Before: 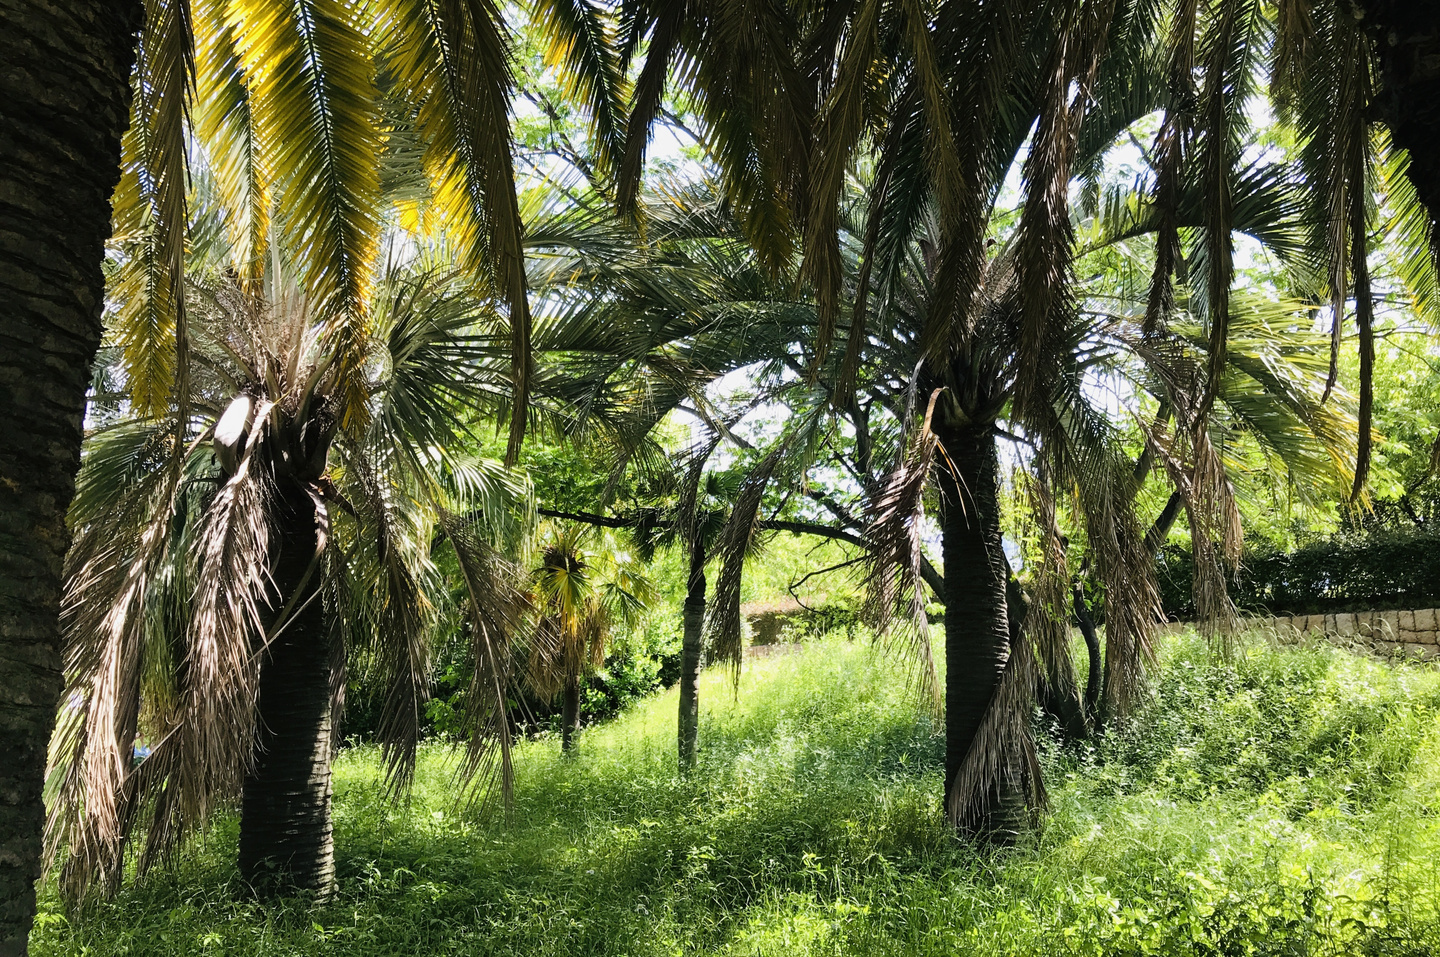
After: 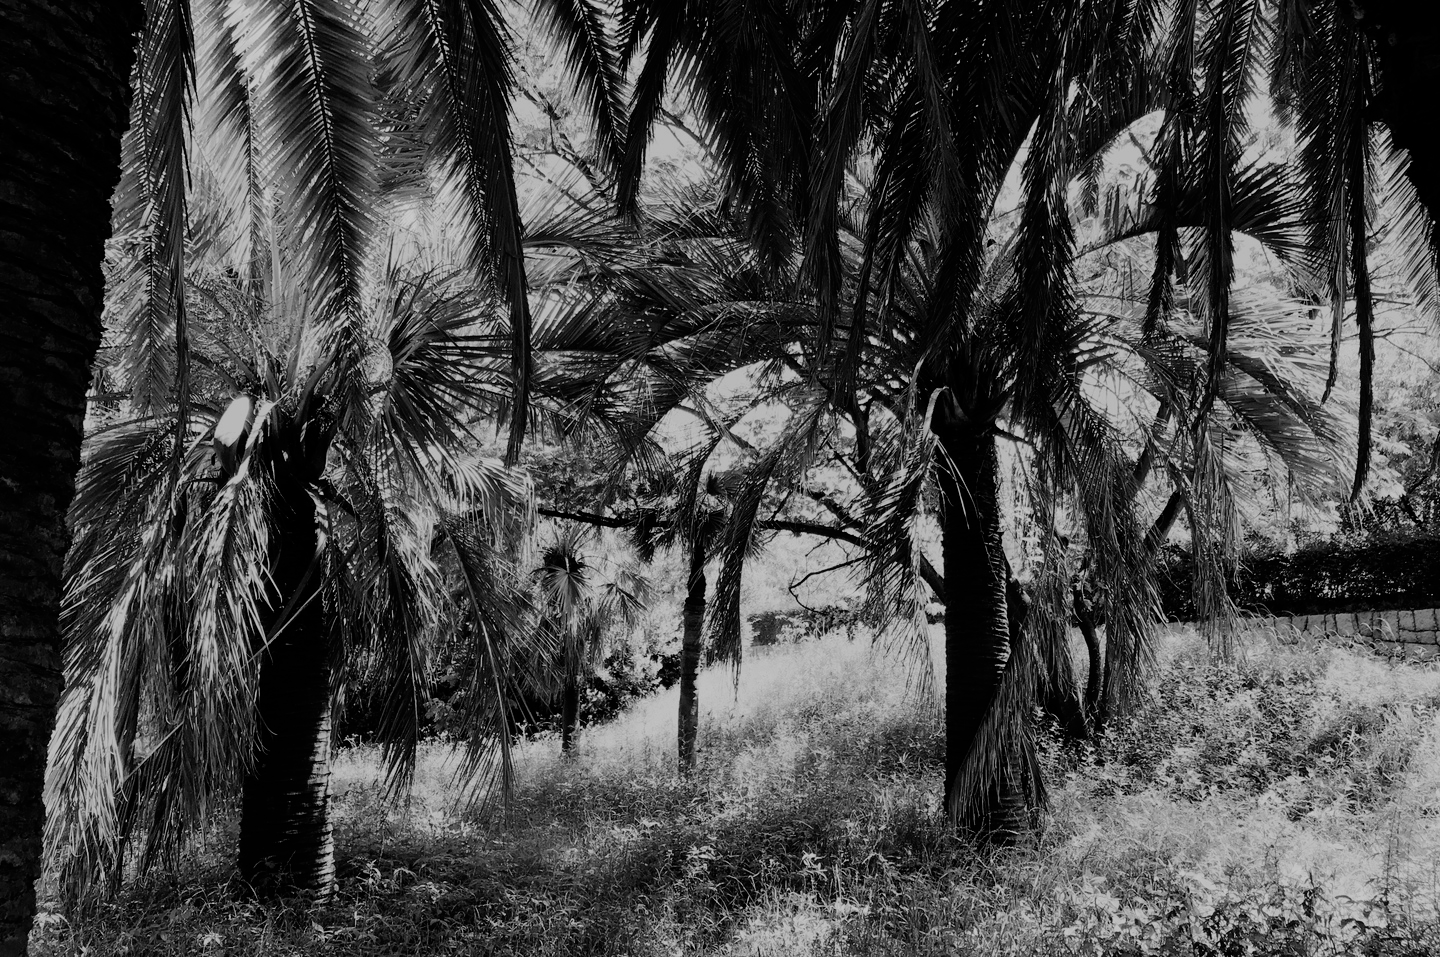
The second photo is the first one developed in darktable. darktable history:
filmic rgb: middle gray luminance 29%, black relative exposure -10.3 EV, white relative exposure 5.5 EV, threshold 6 EV, target black luminance 0%, hardness 3.95, latitude 2.04%, contrast 1.132, highlights saturation mix 5%, shadows ↔ highlights balance 15.11%, preserve chrominance no, color science v3 (2019), use custom middle-gray values true, iterations of high-quality reconstruction 0, enable highlight reconstruction true
color balance: mode lift, gamma, gain (sRGB), lift [1.04, 1, 1, 0.97], gamma [1.01, 1, 1, 0.97], gain [0.96, 1, 1, 0.97]
color zones: curves: ch0 [(0.002, 0.593) (0.143, 0.417) (0.285, 0.541) (0.455, 0.289) (0.608, 0.327) (0.727, 0.283) (0.869, 0.571) (1, 0.603)]; ch1 [(0, 0) (0.143, 0) (0.286, 0) (0.429, 0) (0.571, 0) (0.714, 0) (0.857, 0)]
white balance: red 1, blue 1
